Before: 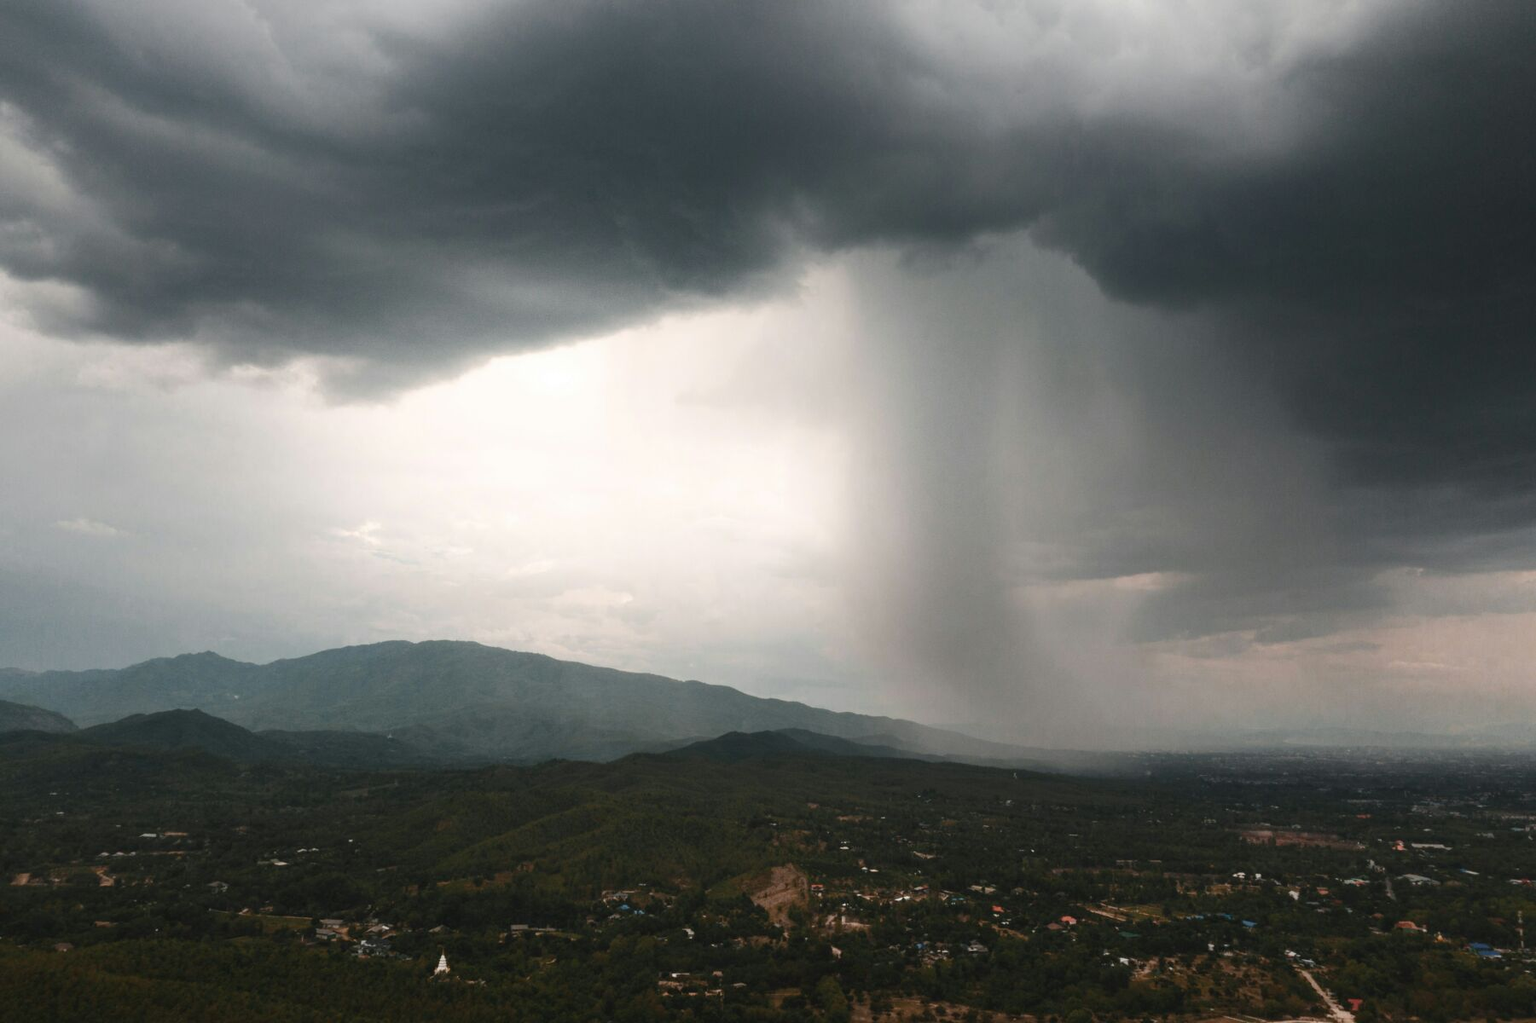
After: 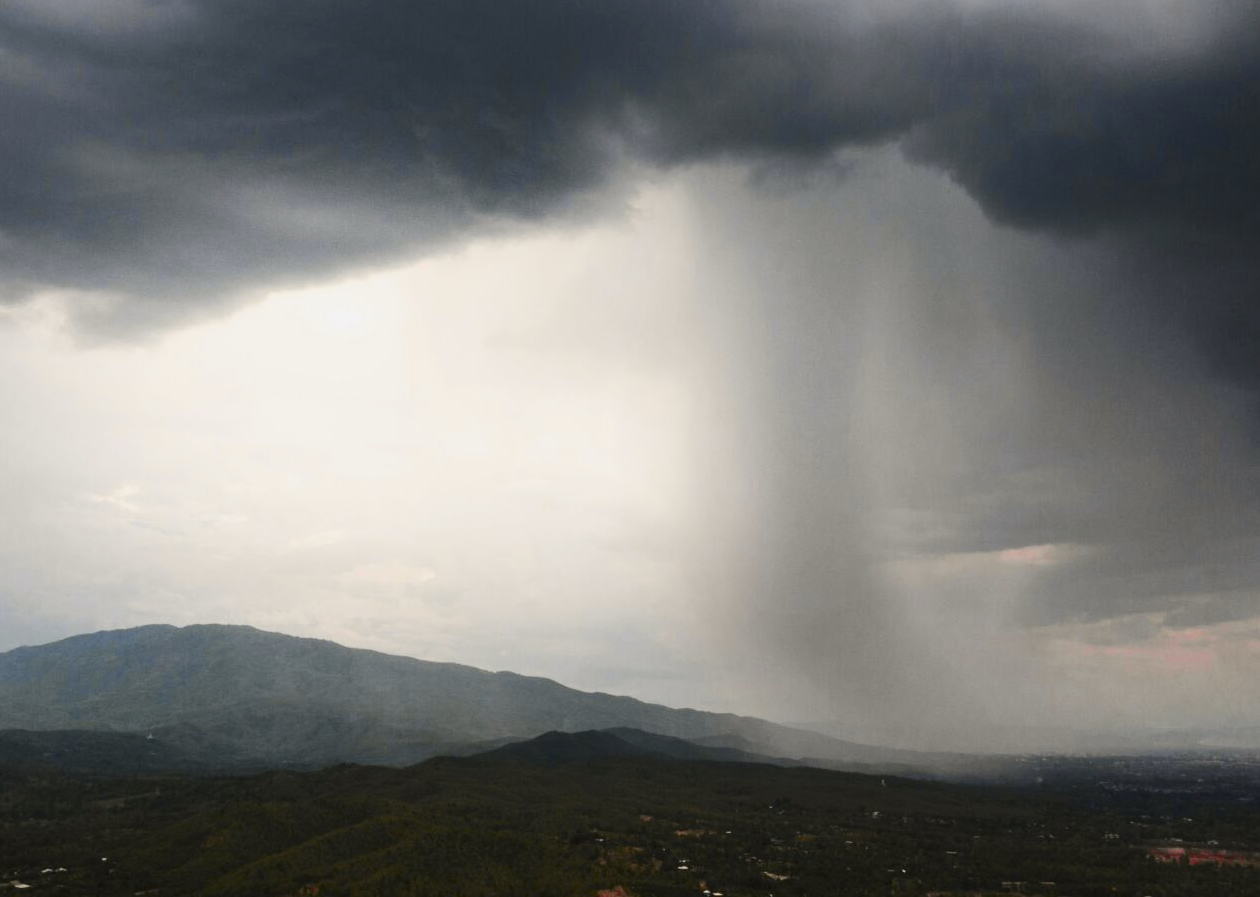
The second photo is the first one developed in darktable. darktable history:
crop and rotate: left 17.046%, top 10.659%, right 12.989%, bottom 14.553%
color correction: saturation 1.34
tone curve: curves: ch0 [(0, 0) (0.087, 0.054) (0.281, 0.245) (0.506, 0.526) (0.8, 0.824) (0.994, 0.955)]; ch1 [(0, 0) (0.27, 0.195) (0.406, 0.435) (0.452, 0.474) (0.495, 0.5) (0.514, 0.508) (0.537, 0.556) (0.654, 0.689) (1, 1)]; ch2 [(0, 0) (0.269, 0.299) (0.459, 0.441) (0.498, 0.499) (0.523, 0.52) (0.551, 0.549) (0.633, 0.625) (0.659, 0.681) (0.718, 0.764) (1, 1)], color space Lab, independent channels, preserve colors none
